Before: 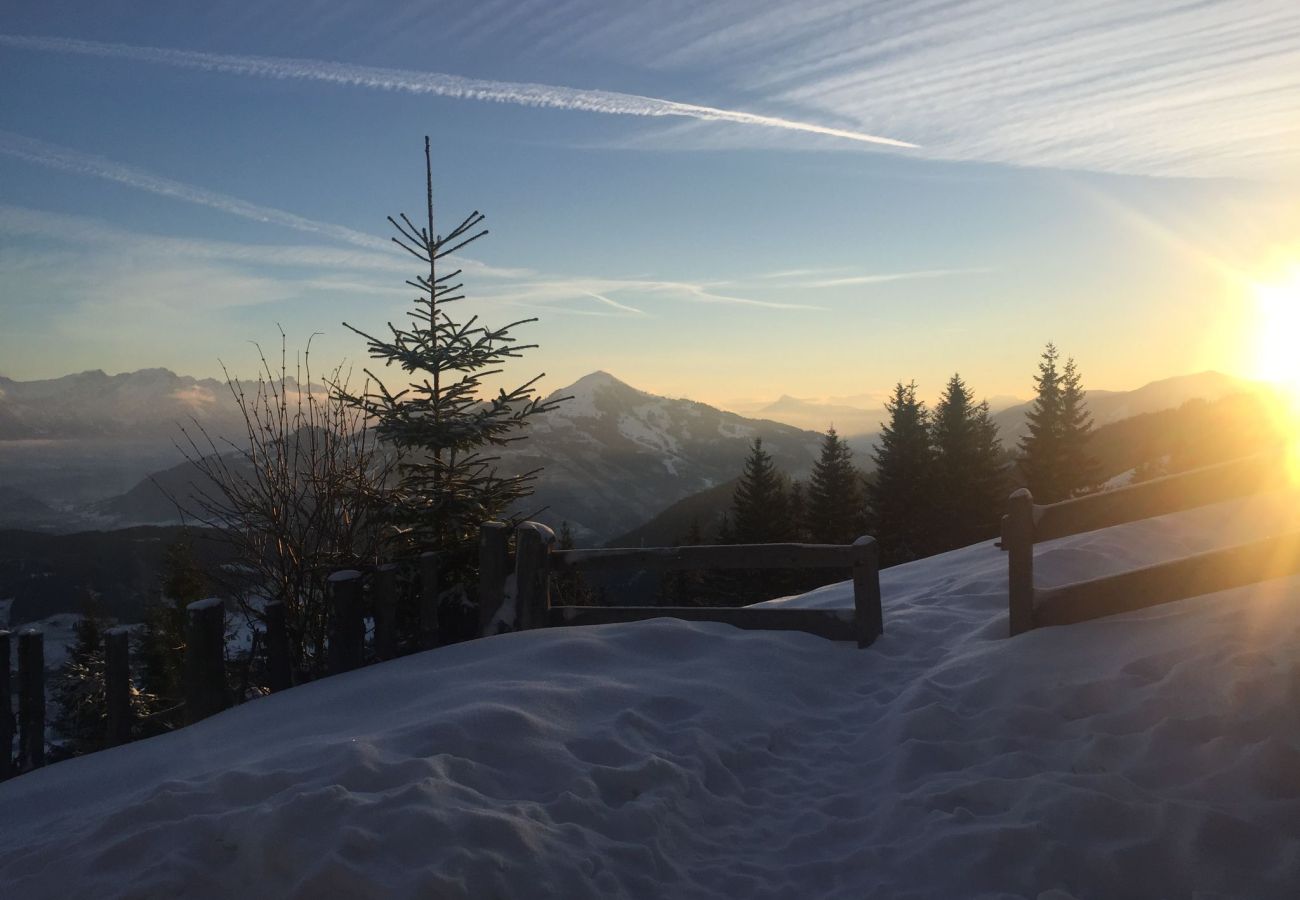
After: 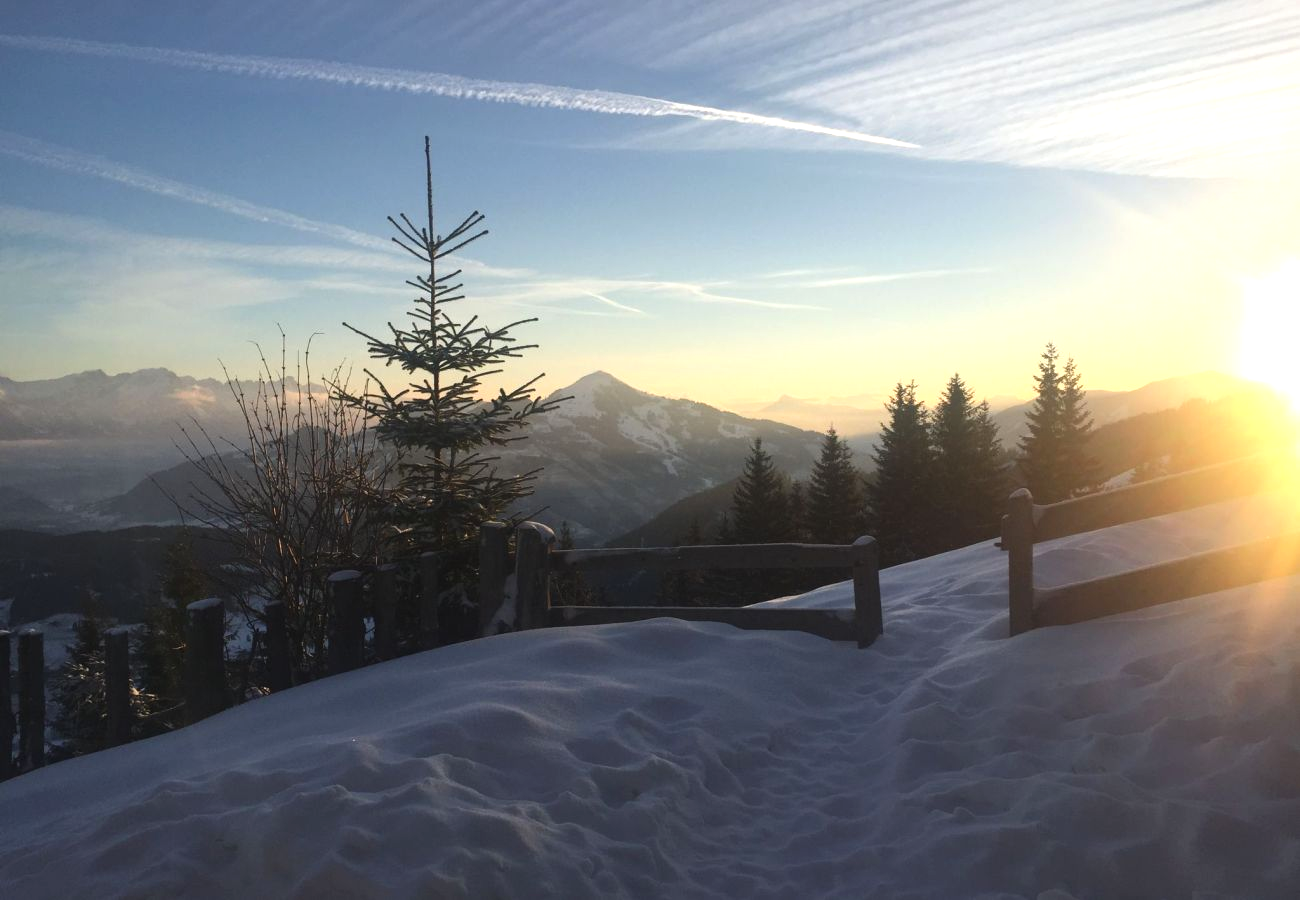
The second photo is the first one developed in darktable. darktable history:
exposure: black level correction -0.002, exposure 0.534 EV, compensate highlight preservation false
